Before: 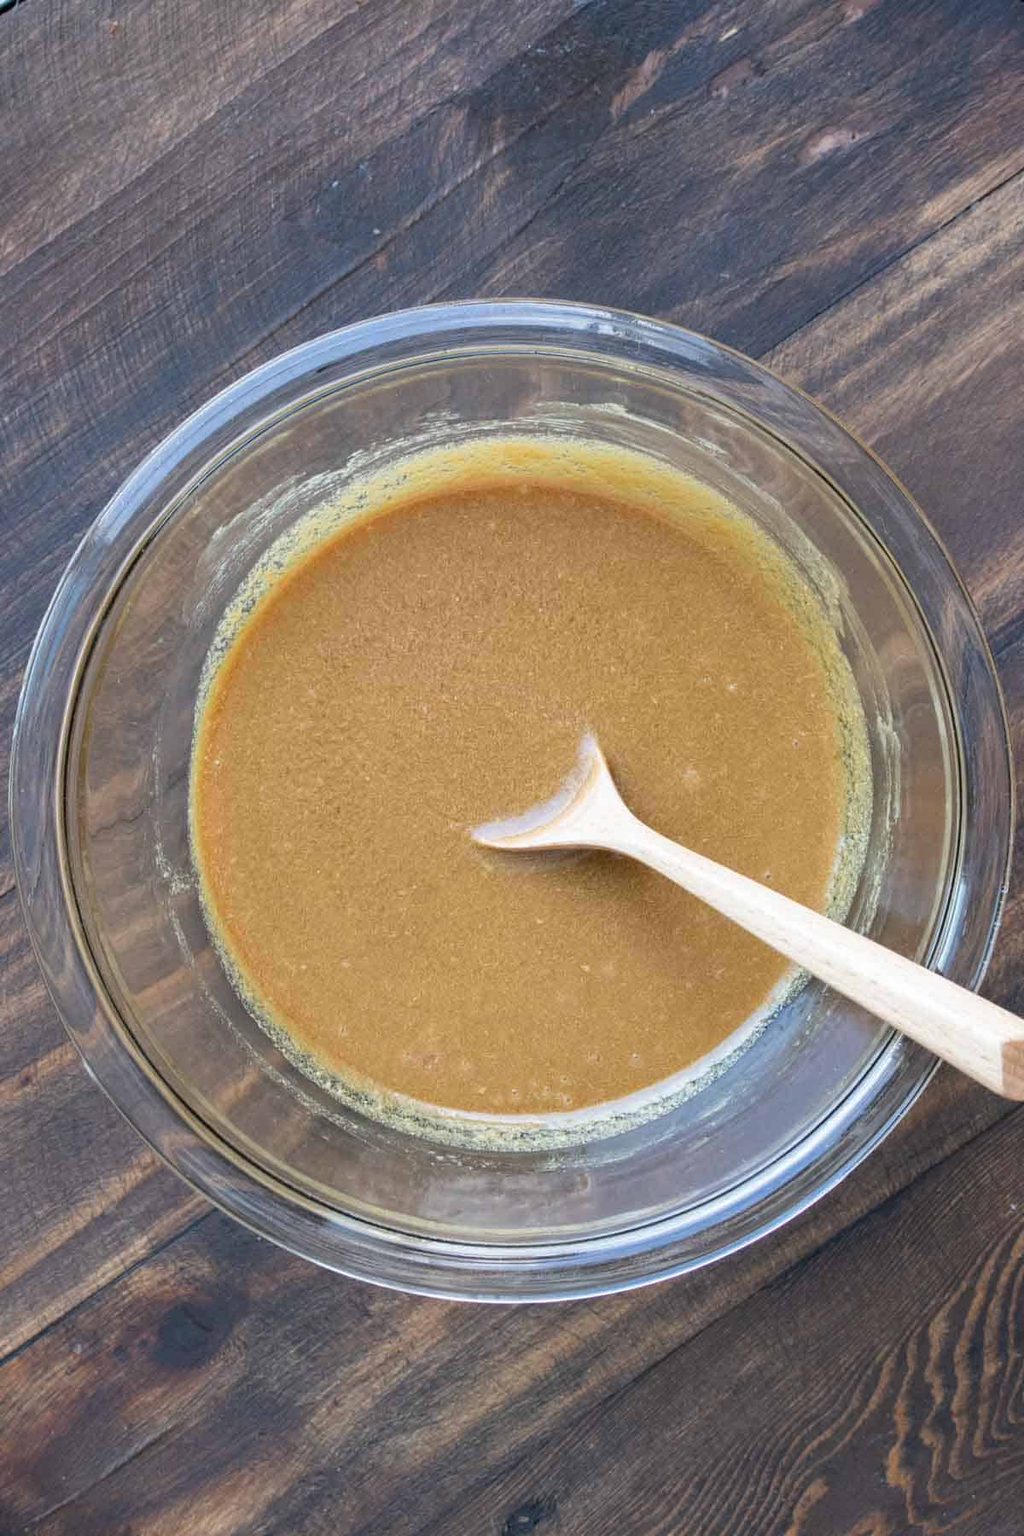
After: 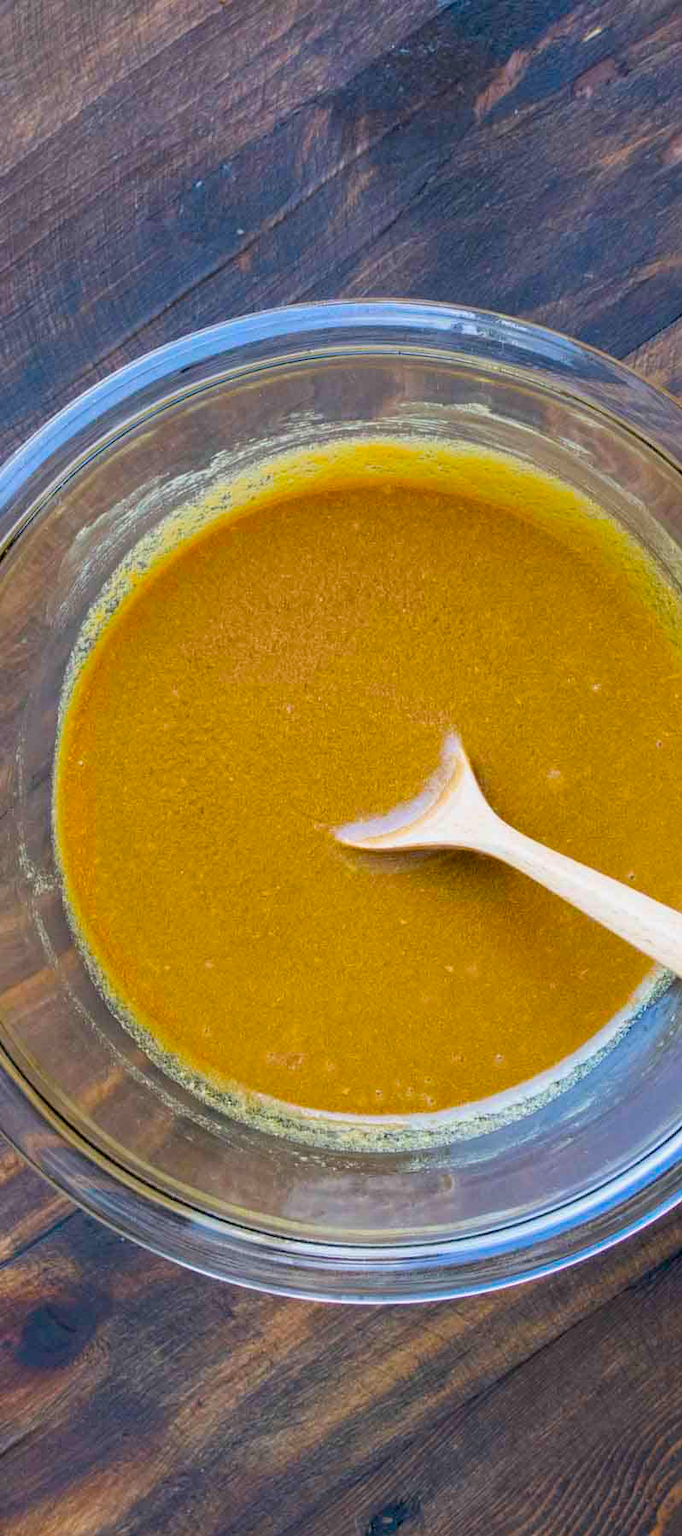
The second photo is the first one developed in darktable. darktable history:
color balance rgb: power › hue 74.15°, highlights gain › chroma 0.14%, highlights gain › hue 332.36°, linear chroma grading › global chroma 15.527%, perceptual saturation grading › global saturation 24.998%, global vibrance 40.467%
crop and rotate: left 13.373%, right 20.024%
exposure: black level correction 0.009, exposure -0.161 EV, compensate highlight preservation false
